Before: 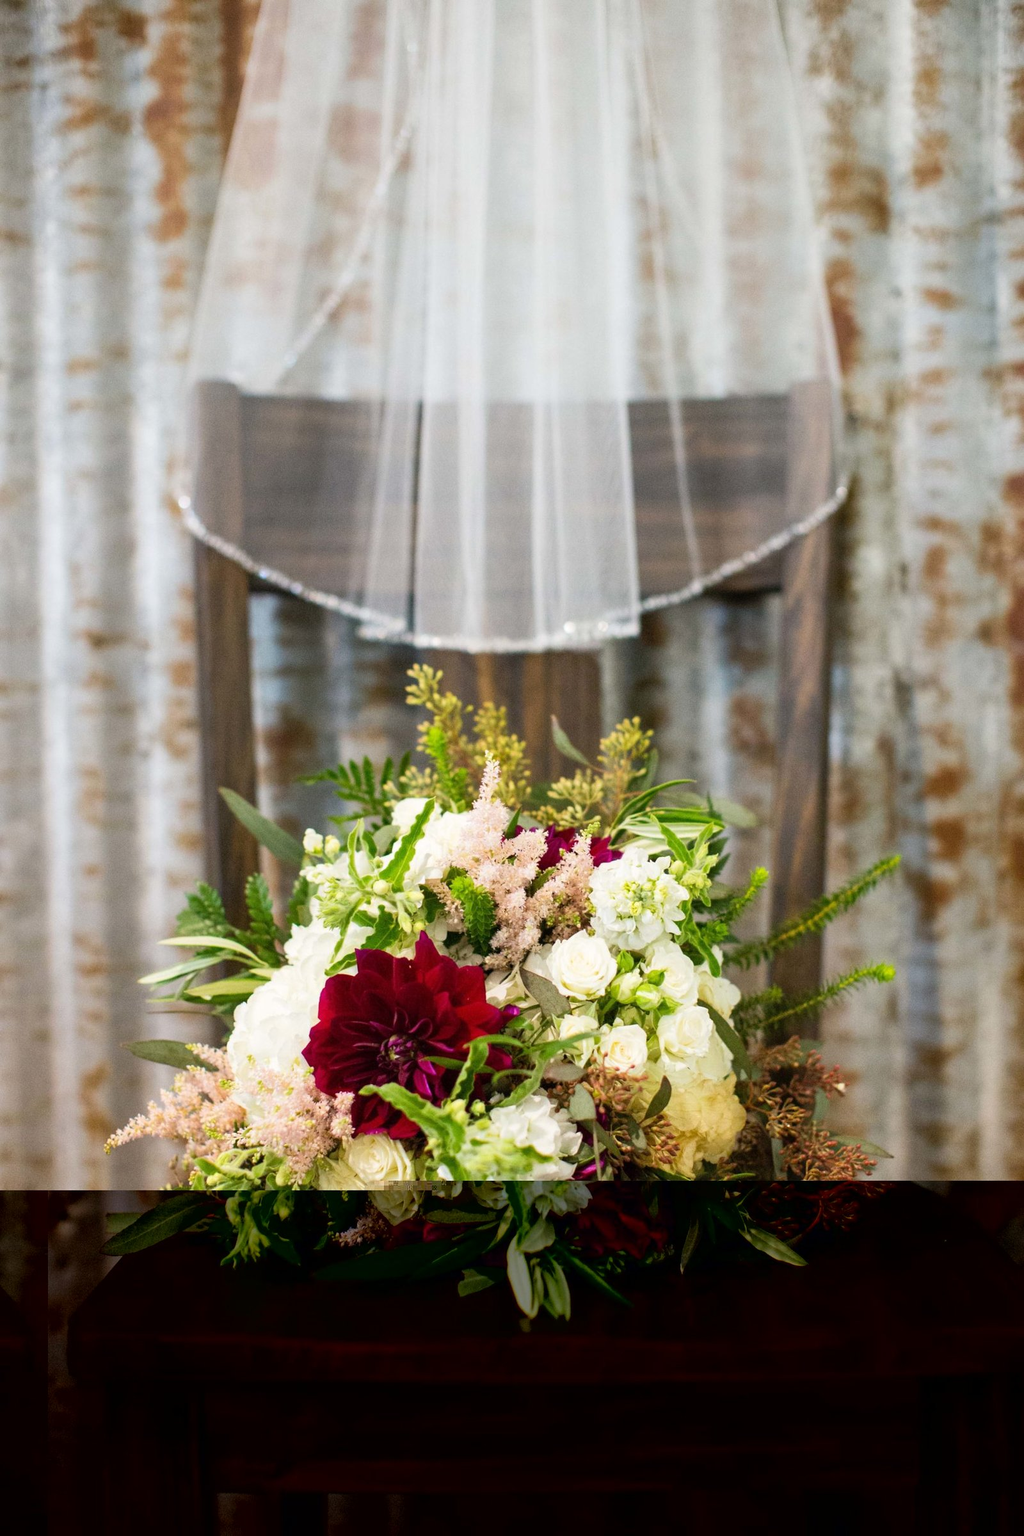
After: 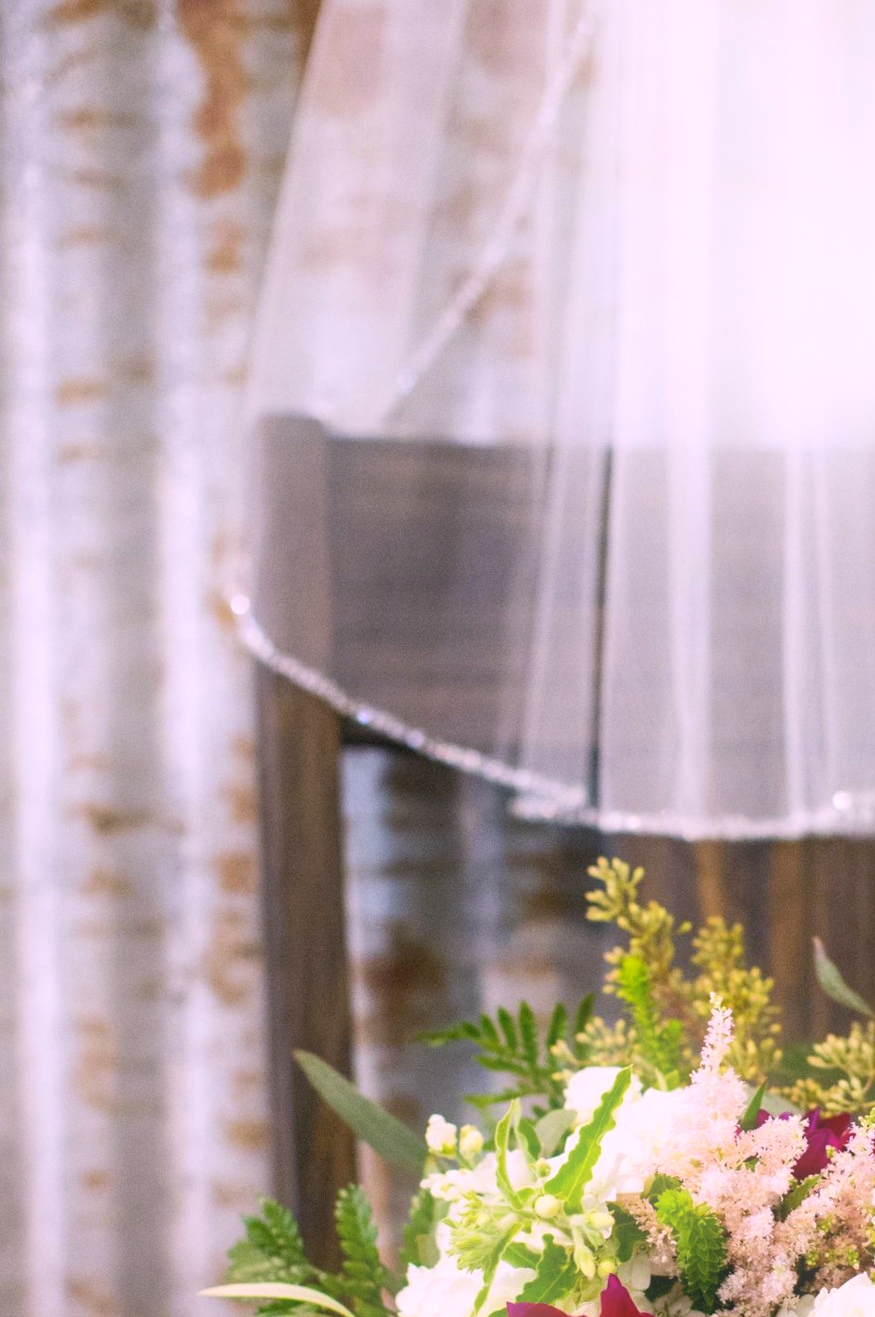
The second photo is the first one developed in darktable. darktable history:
color correction: highlights a* 14.52, highlights b* 4.84
bloom: size 16%, threshold 98%, strength 20%
white balance: red 0.924, blue 1.095
crop and rotate: left 3.047%, top 7.509%, right 42.236%, bottom 37.598%
